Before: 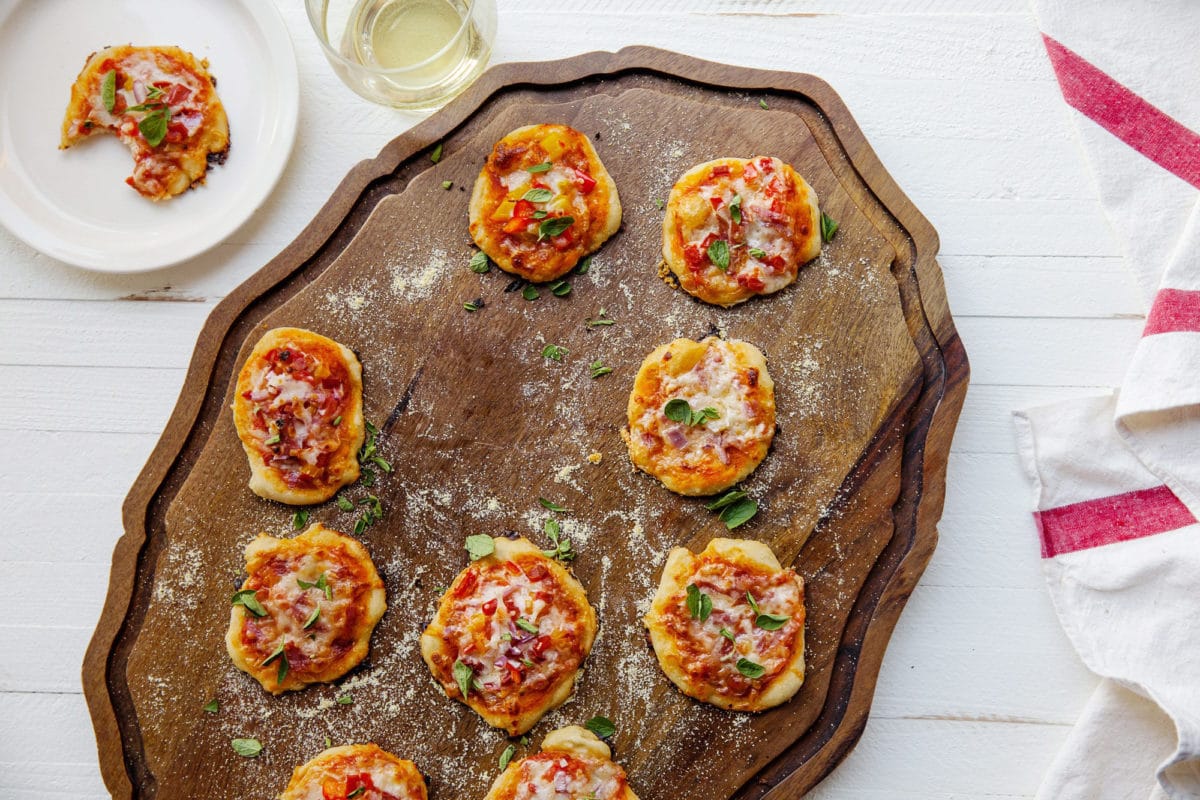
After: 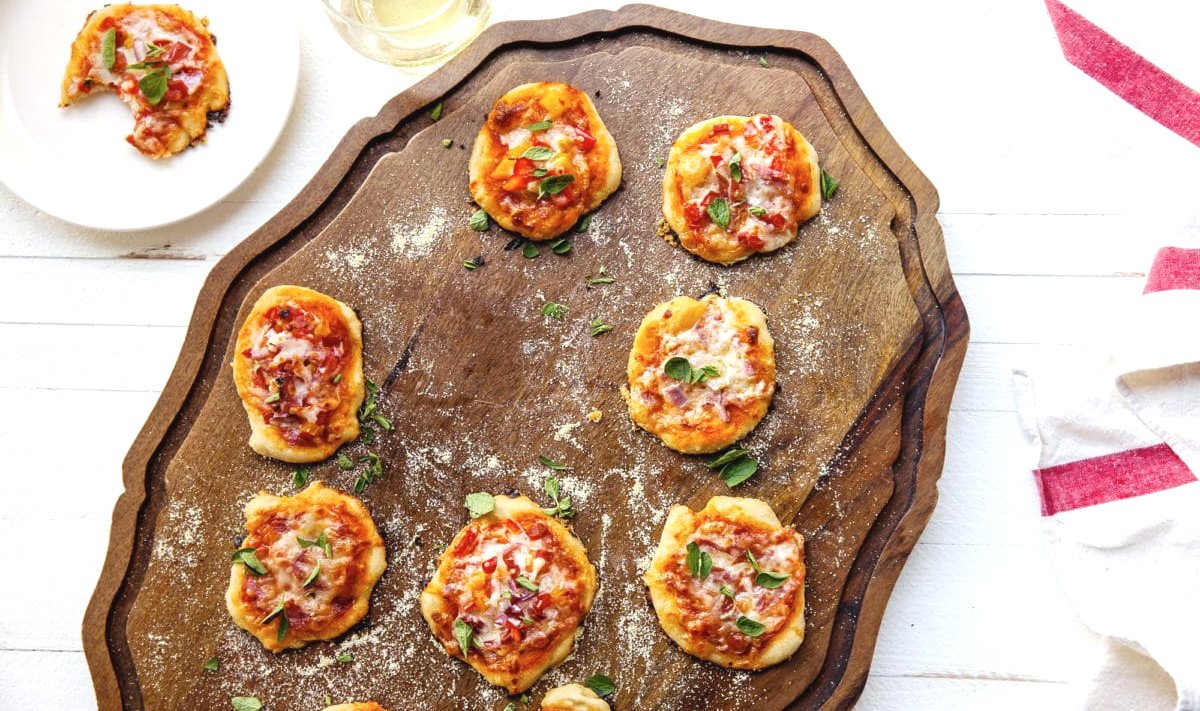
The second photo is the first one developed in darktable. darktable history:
crop and rotate: top 5.497%, bottom 5.621%
contrast brightness saturation: contrast -0.077, brightness -0.043, saturation -0.107
exposure: black level correction 0, exposure 0.693 EV, compensate highlight preservation false
